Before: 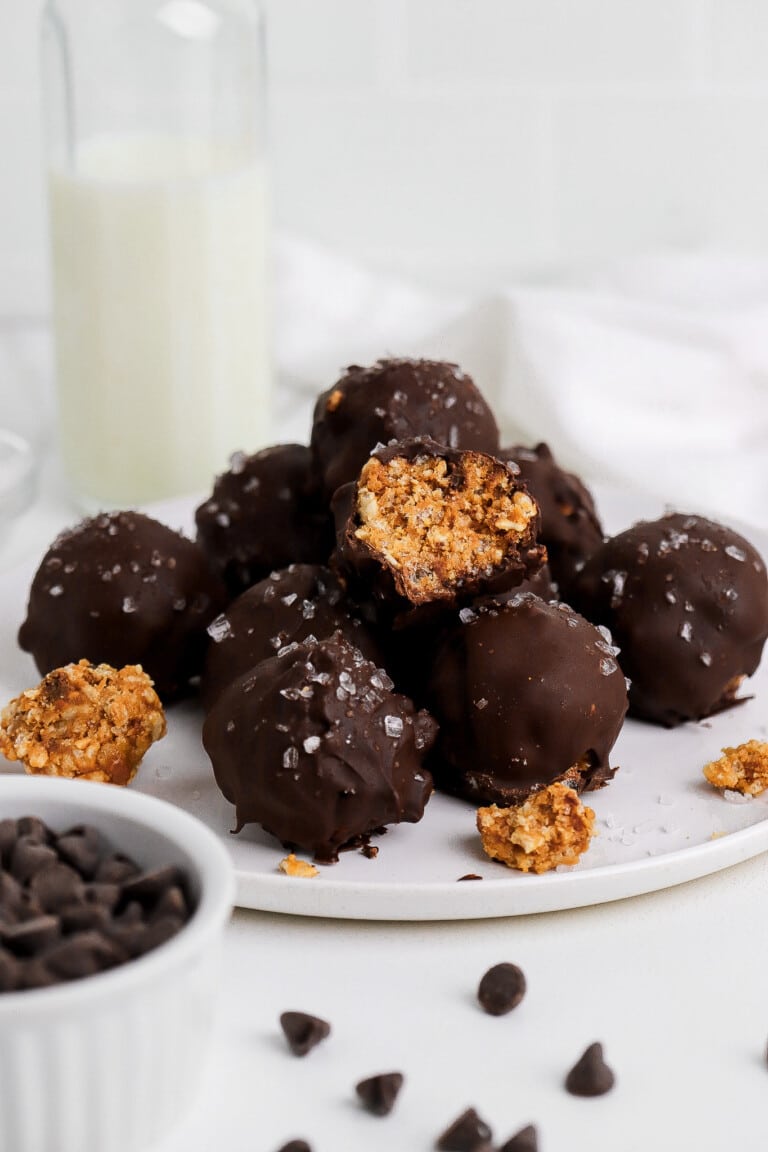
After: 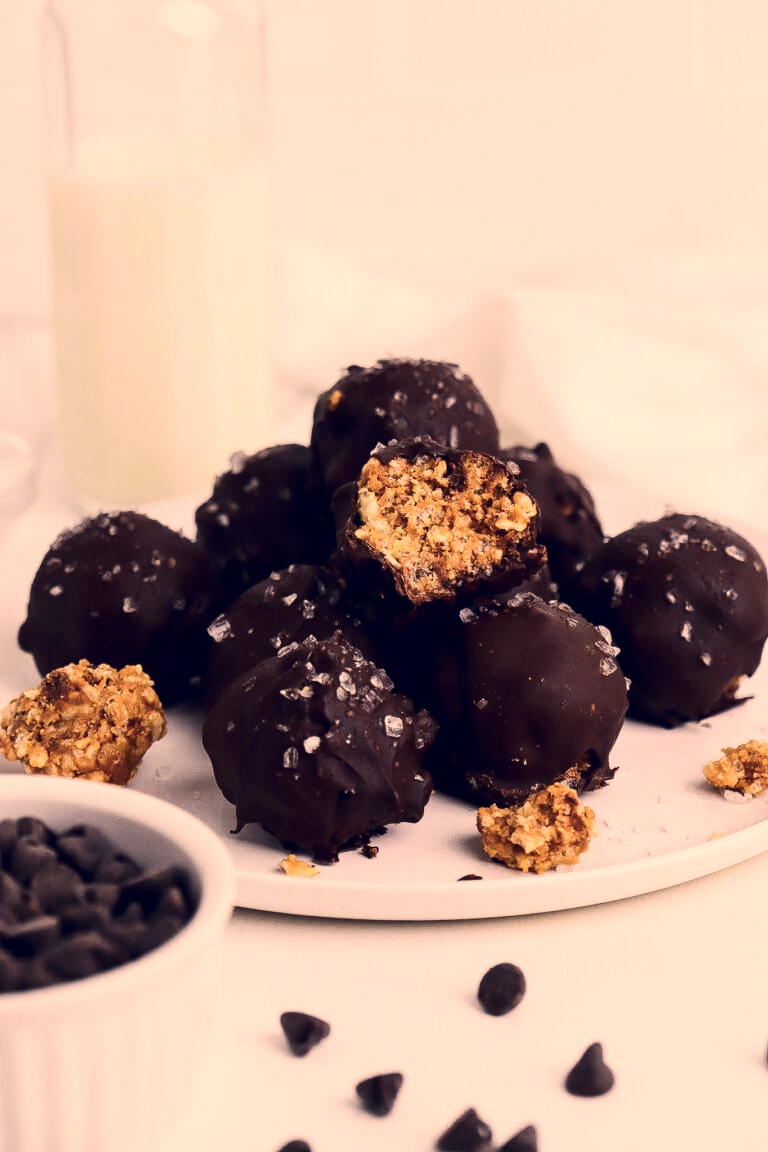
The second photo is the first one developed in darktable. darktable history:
contrast brightness saturation: contrast 0.216
color correction: highlights a* 19.8, highlights b* 26.88, shadows a* 3.29, shadows b* -17.66, saturation 0.763
